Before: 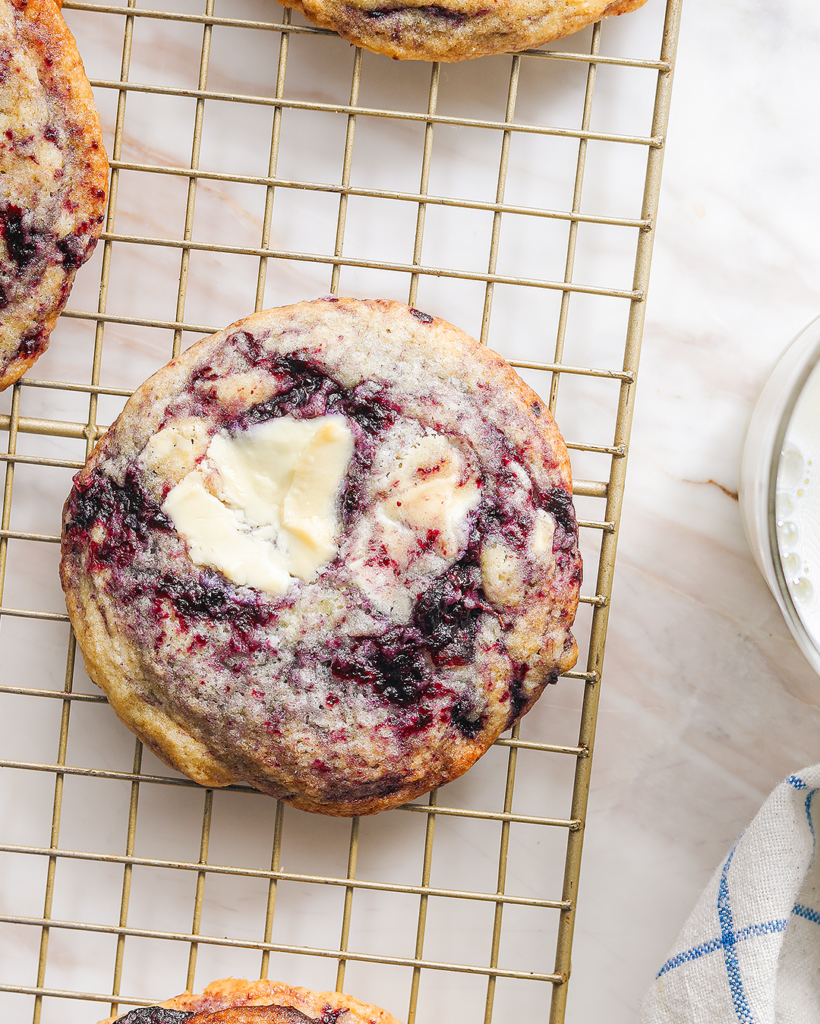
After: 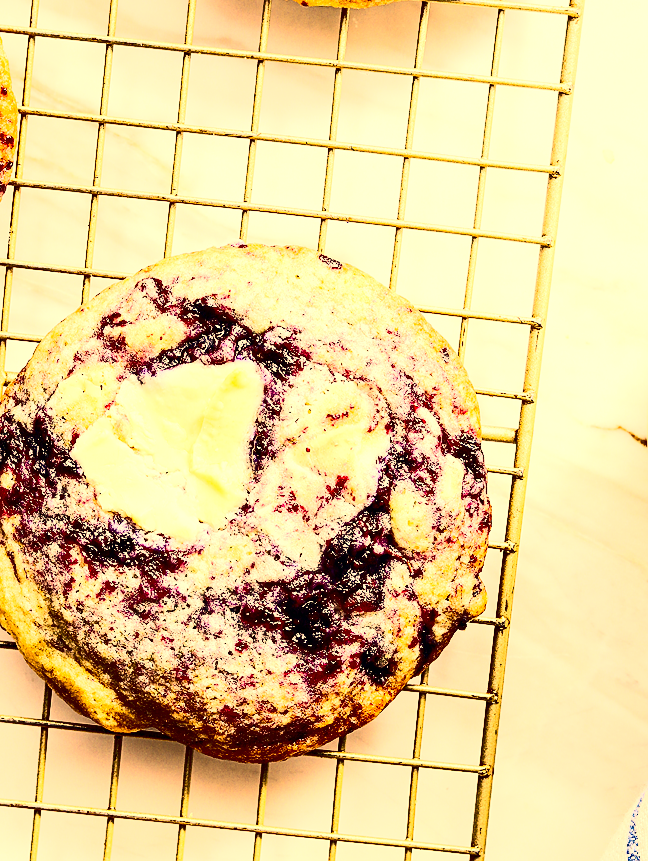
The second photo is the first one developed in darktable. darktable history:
tone equalizer: -8 EV -0.436 EV, -7 EV -0.36 EV, -6 EV -0.345 EV, -5 EV -0.202 EV, -3 EV 0.22 EV, -2 EV 0.362 EV, -1 EV 0.41 EV, +0 EV 0.433 EV, edges refinement/feathering 500, mask exposure compensation -1.57 EV, preserve details no
crop: left 11.189%, top 5.349%, right 9.602%, bottom 10.501%
color correction: highlights a* 14.94, highlights b* 31.38
exposure: black level correction 0.042, exposure 0.498 EV, compensate exposure bias true, compensate highlight preservation false
contrast brightness saturation: contrast 0.494, saturation -0.089
sharpen: amount 0.204
